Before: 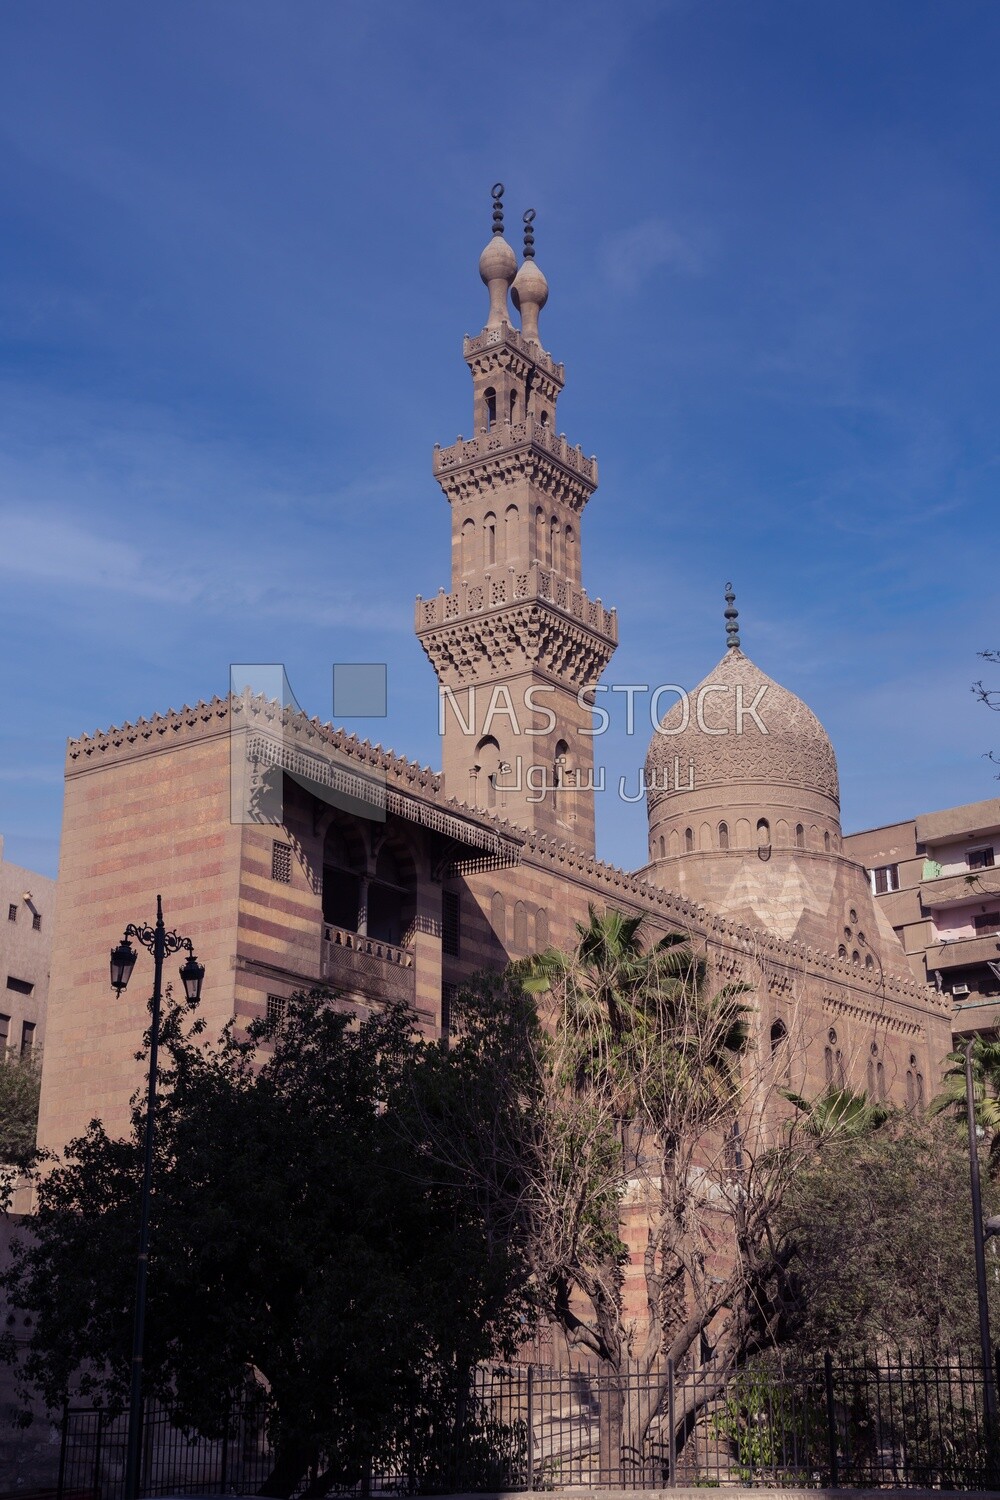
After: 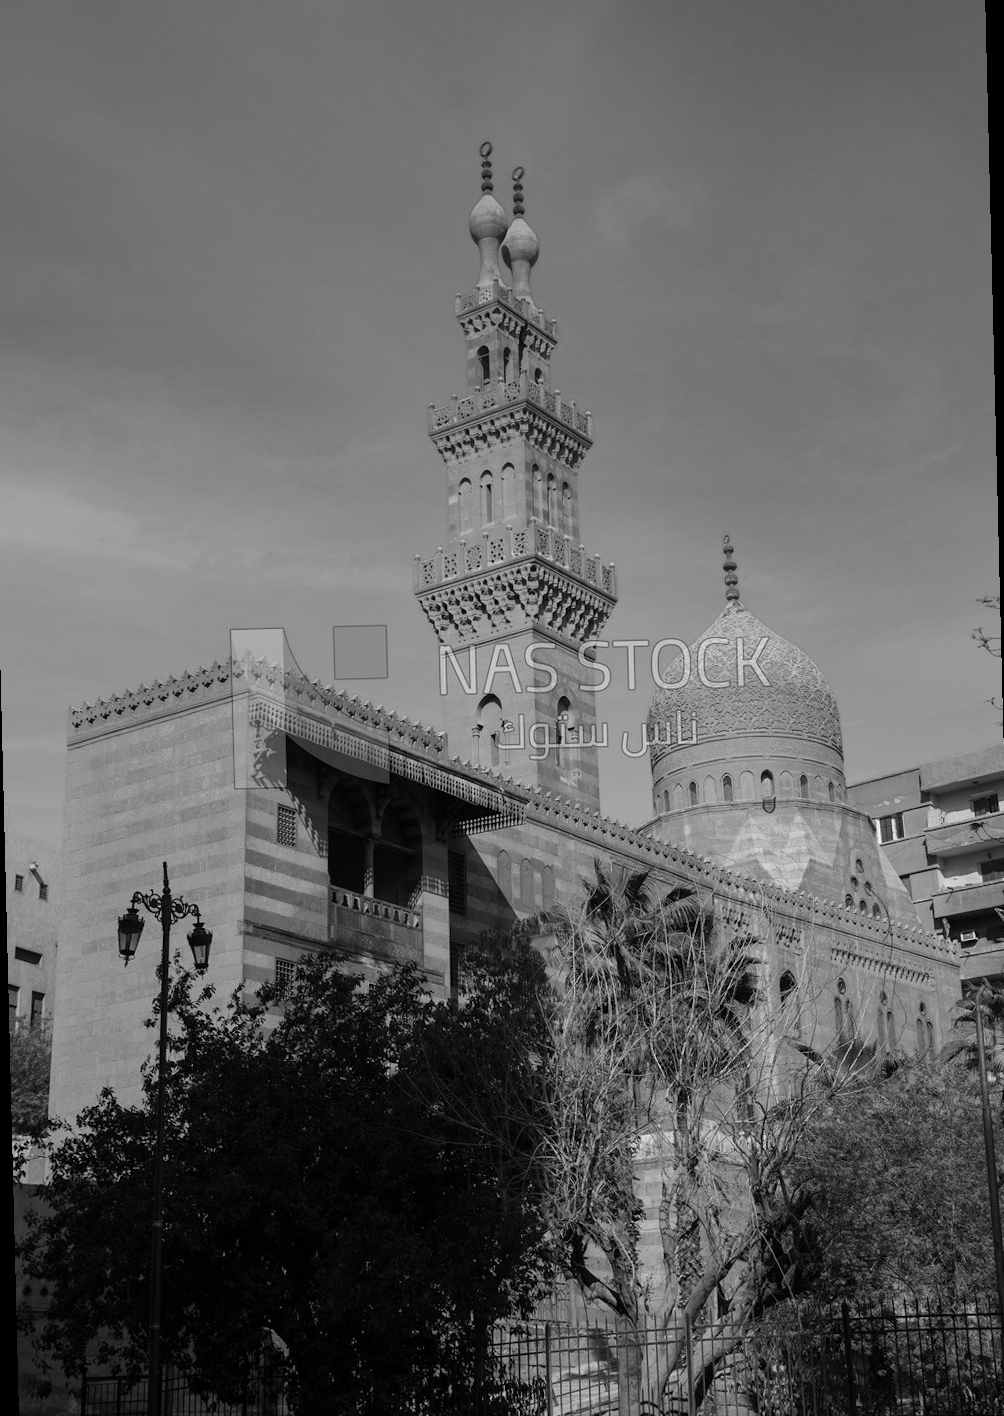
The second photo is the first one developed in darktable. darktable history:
color calibration: output gray [0.267, 0.423, 0.261, 0], illuminant same as pipeline (D50), adaptation none (bypass)
rotate and perspective: rotation -1.42°, crop left 0.016, crop right 0.984, crop top 0.035, crop bottom 0.965
